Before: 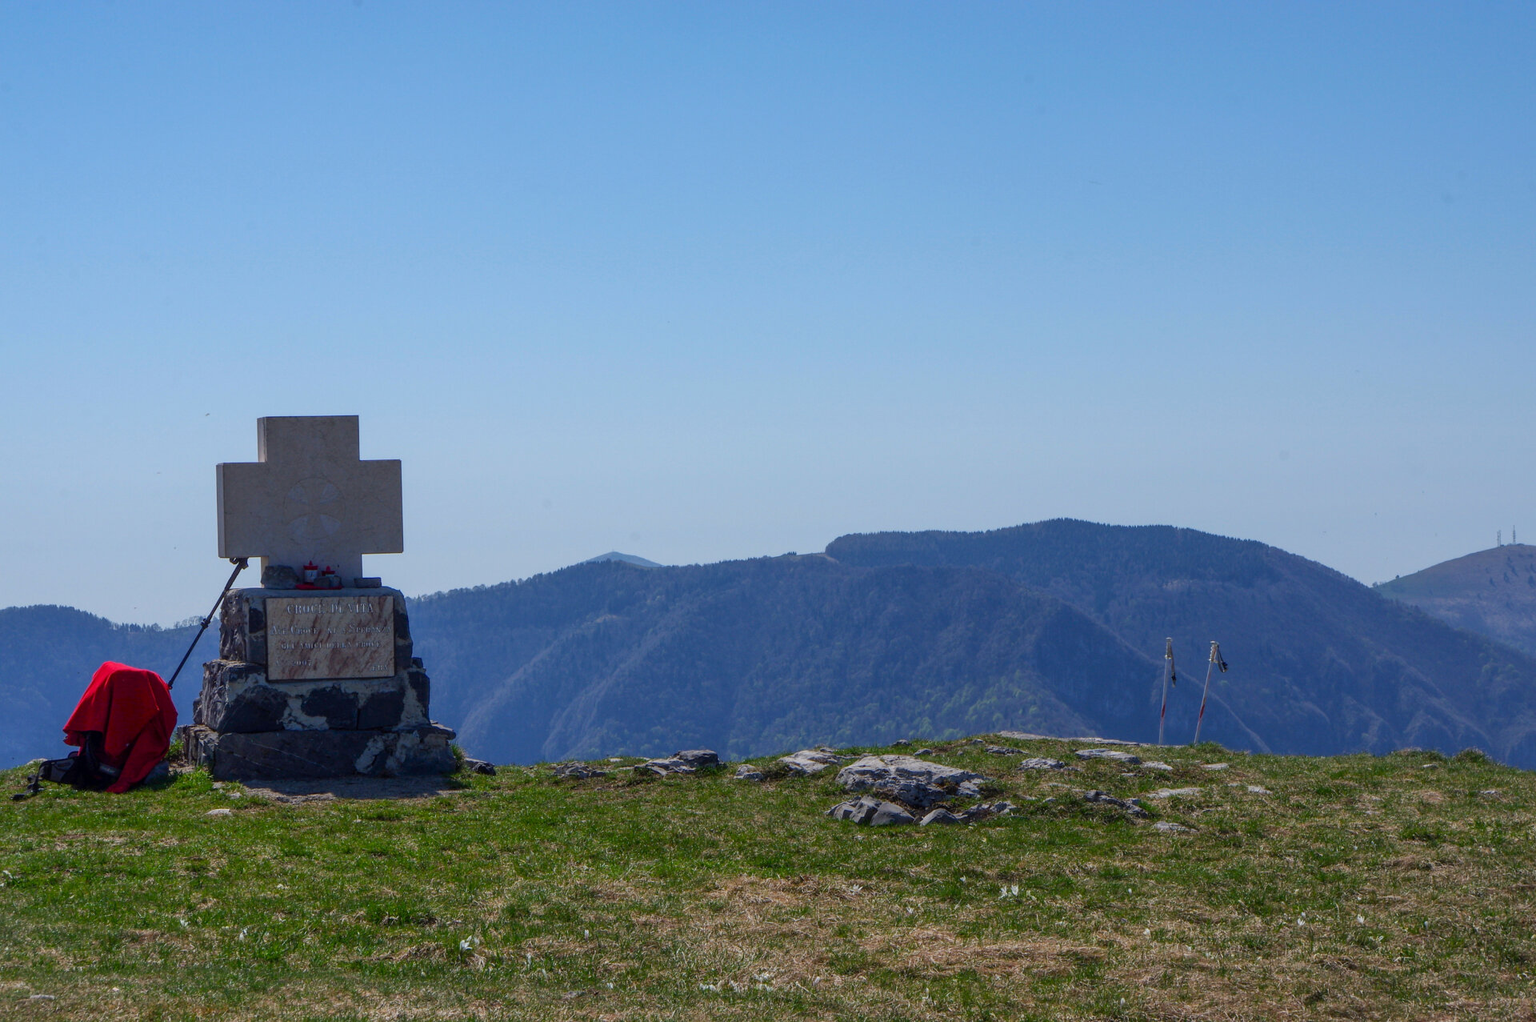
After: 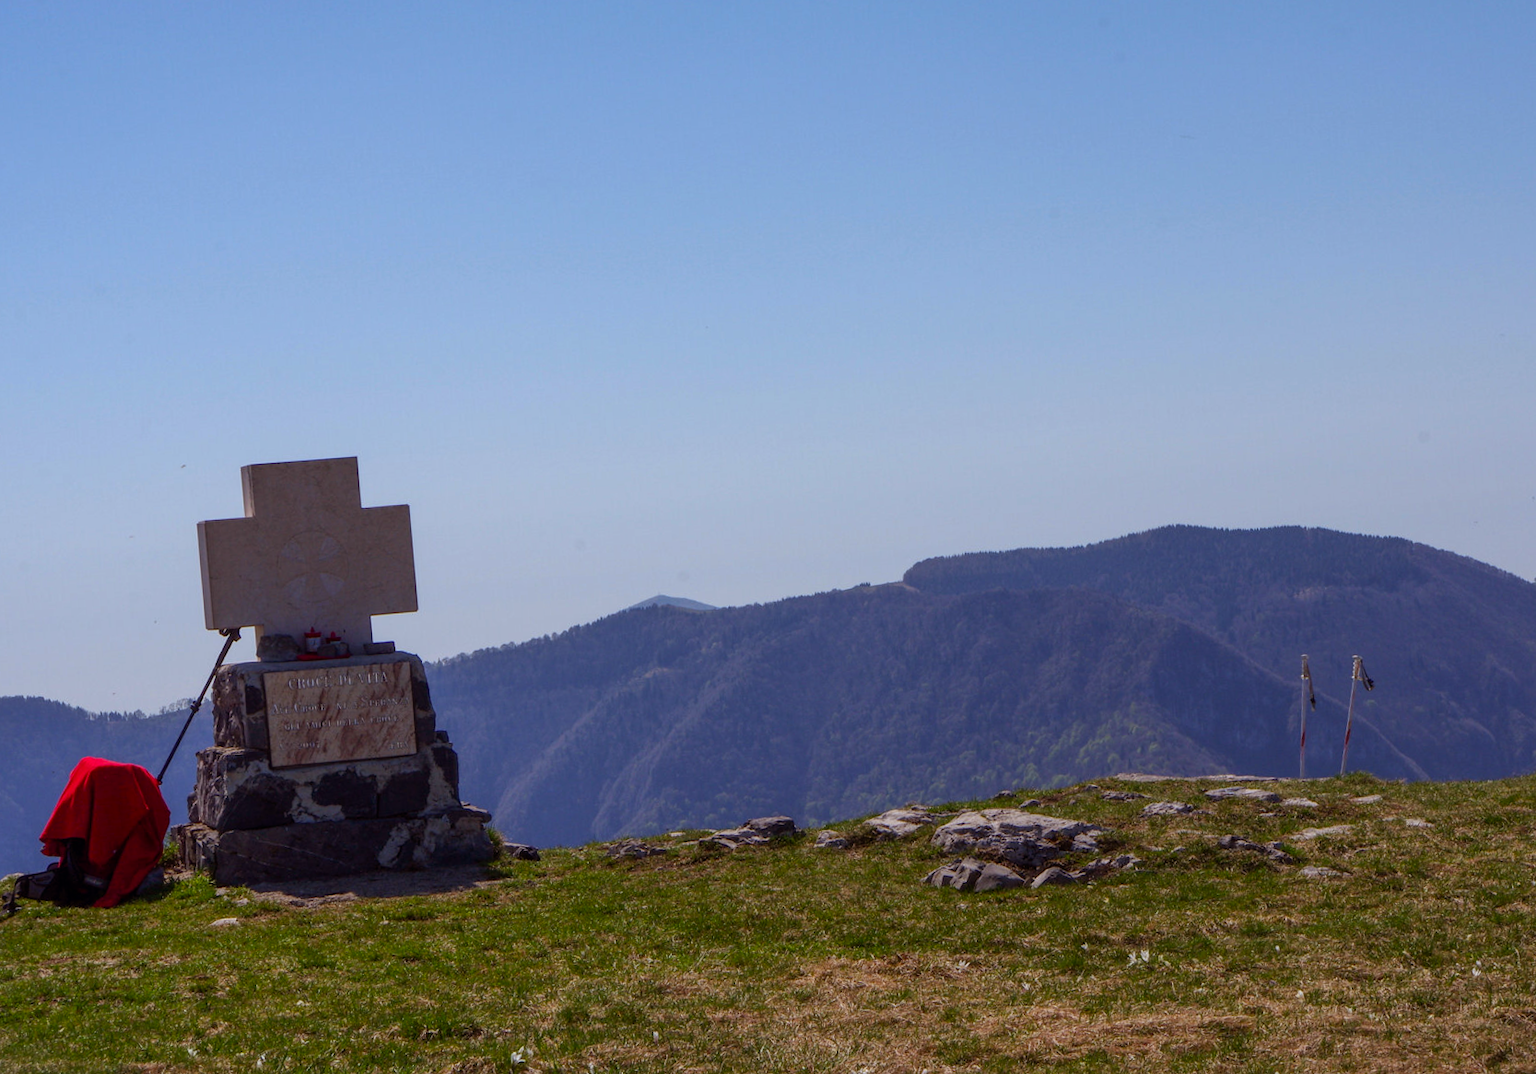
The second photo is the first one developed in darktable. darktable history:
crop and rotate: left 1.088%, right 8.807%
rotate and perspective: rotation -3.52°, crop left 0.036, crop right 0.964, crop top 0.081, crop bottom 0.919
rgb levels: mode RGB, independent channels, levels [[0, 0.5, 1], [0, 0.521, 1], [0, 0.536, 1]]
